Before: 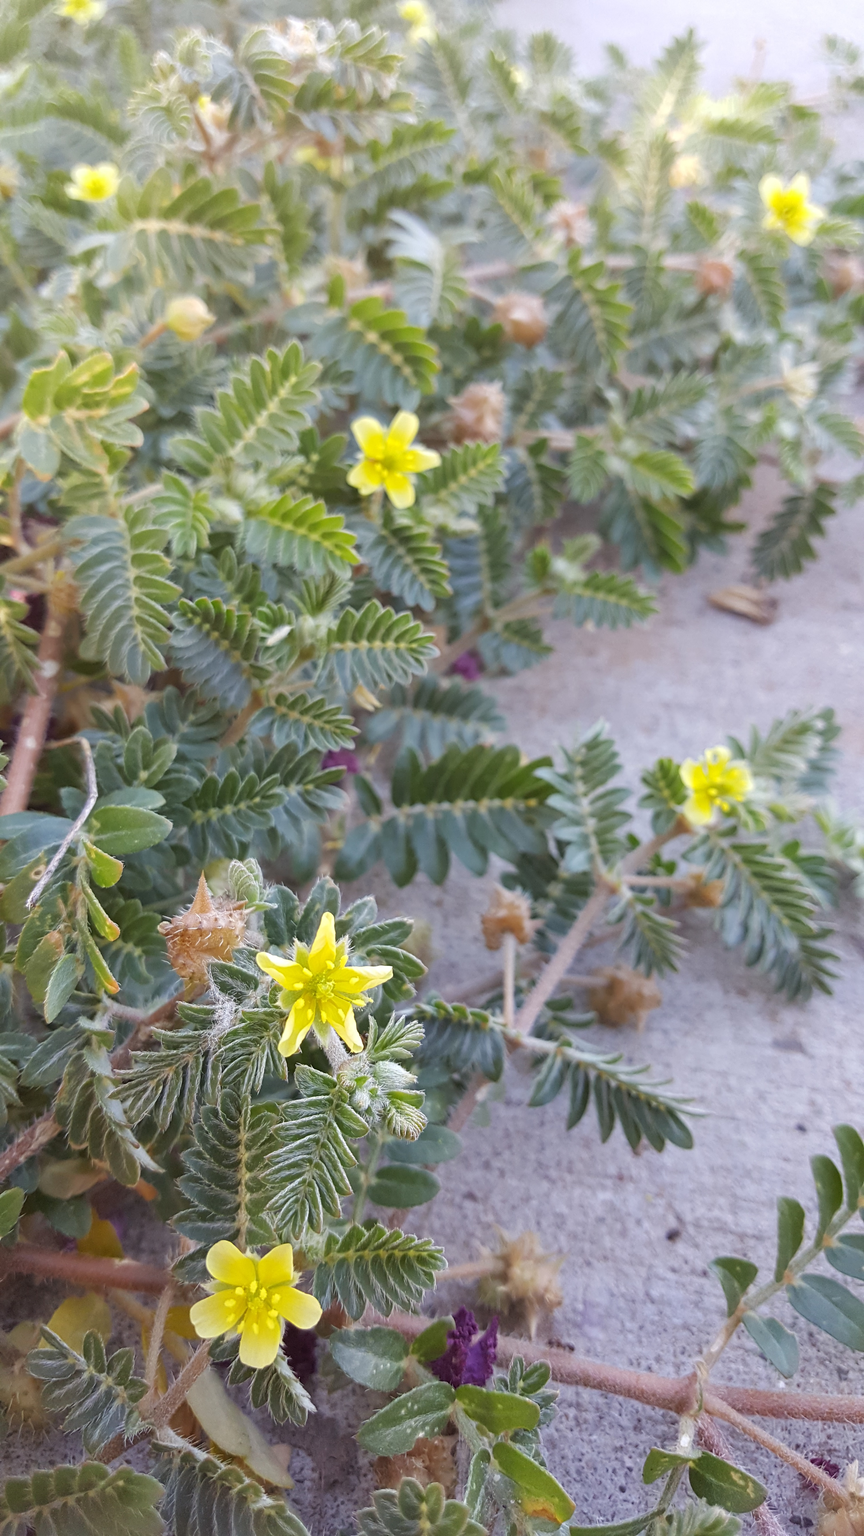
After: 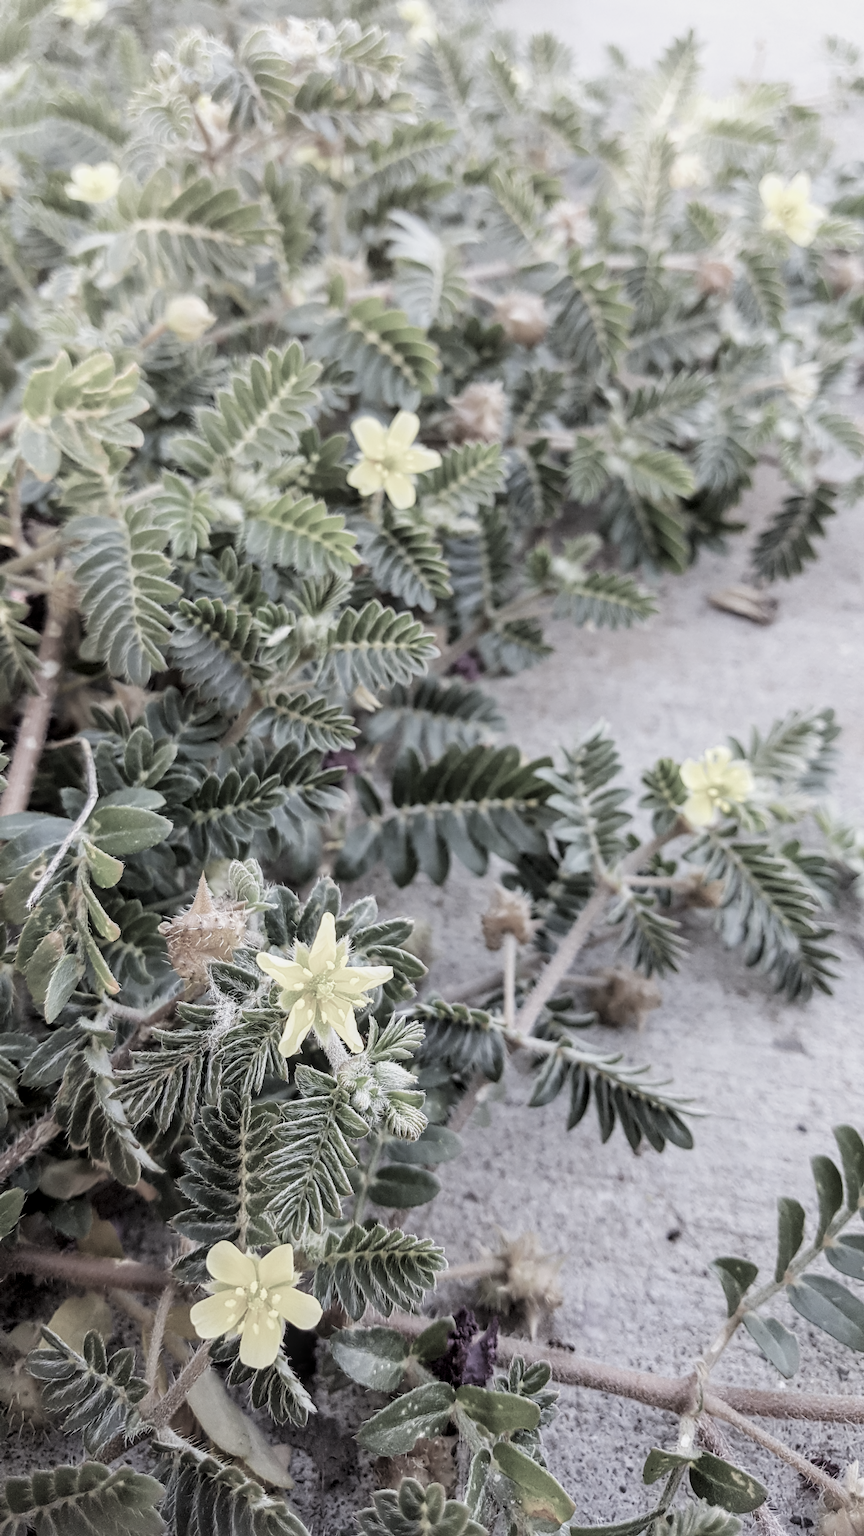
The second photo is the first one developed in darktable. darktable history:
color correction: highlights a* -0.086, highlights b* 0.112
filmic rgb: black relative exposure -5.13 EV, white relative exposure 3.54 EV, hardness 3.18, contrast 1.408, highlights saturation mix -30.25%, color science v4 (2020)
local contrast: on, module defaults
